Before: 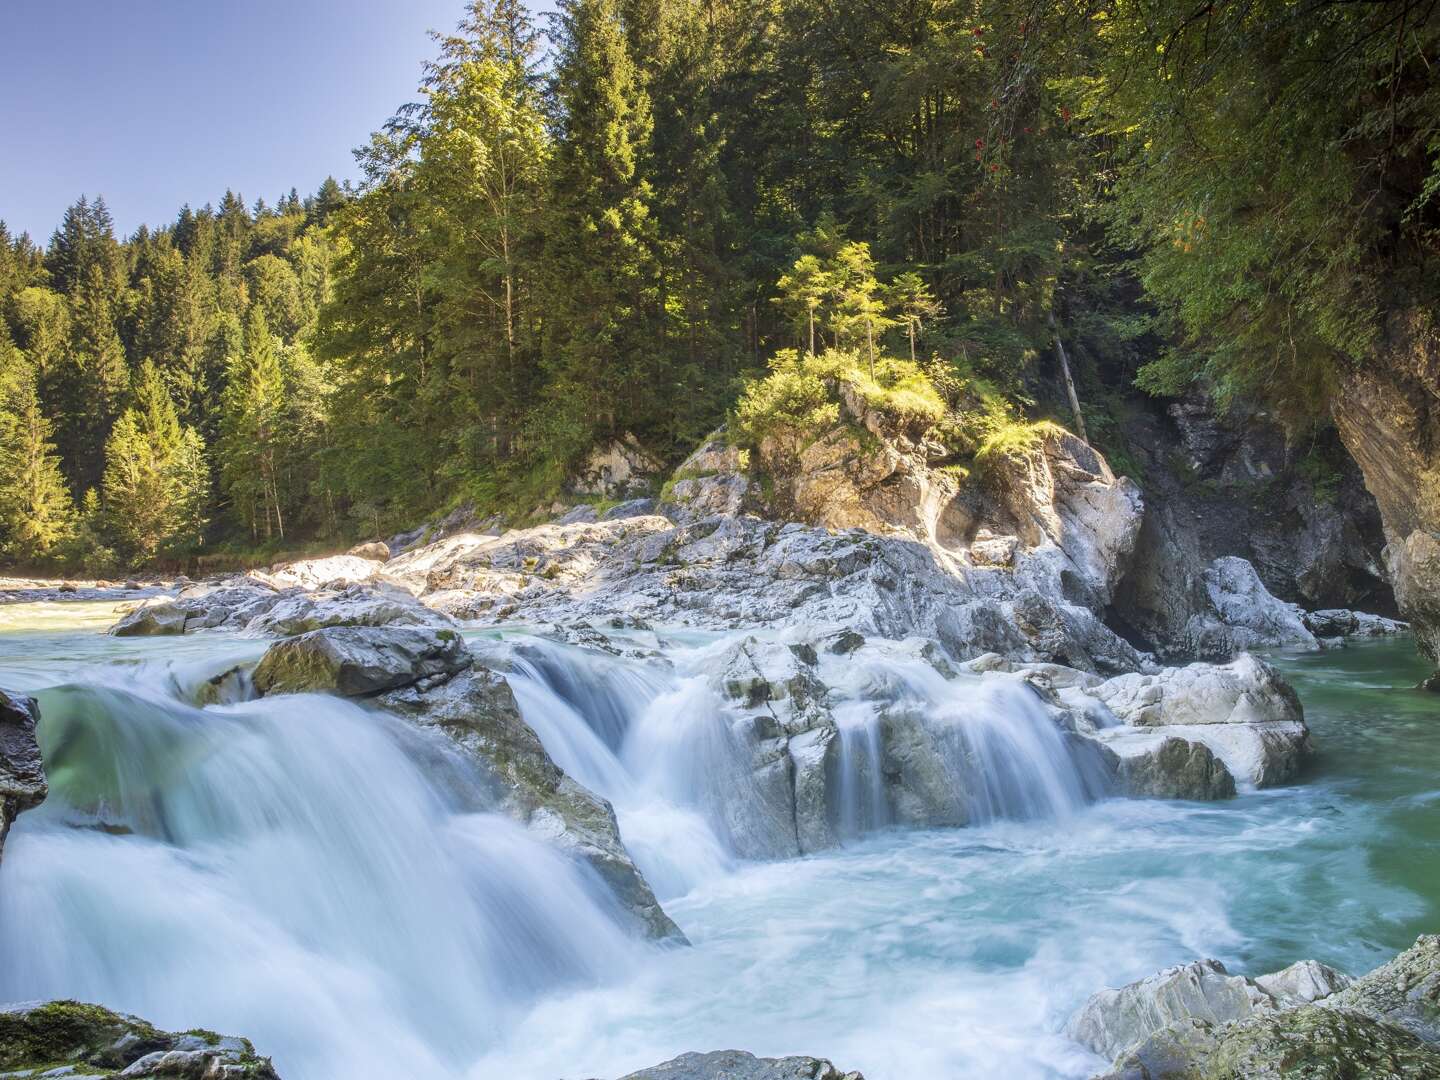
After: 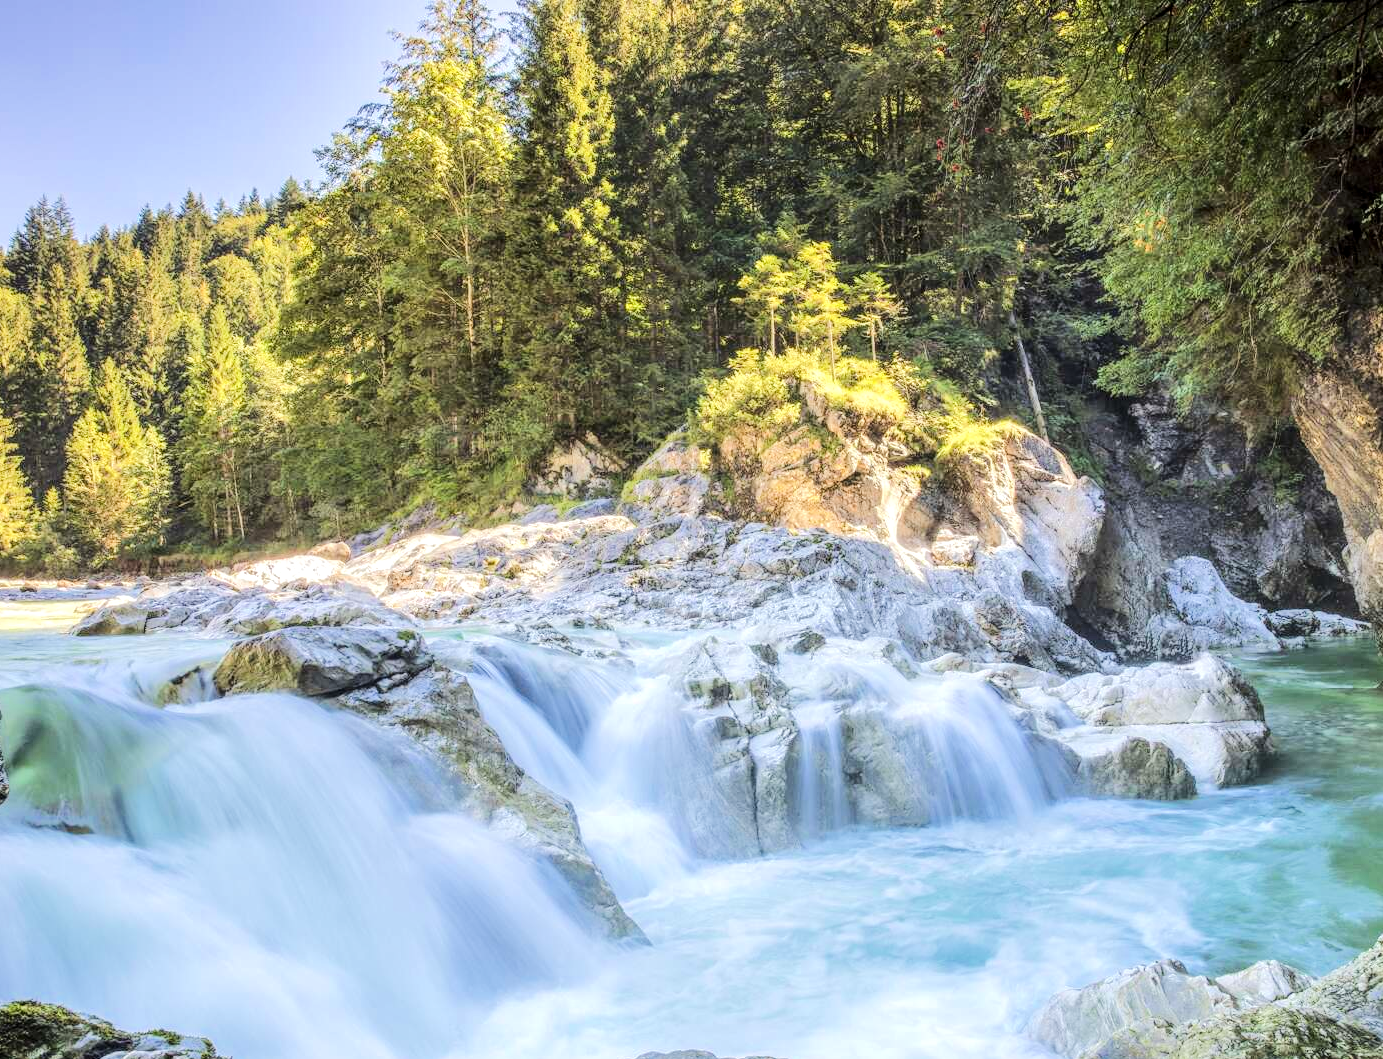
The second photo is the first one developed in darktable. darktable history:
local contrast: highlights 57%, shadows 52%, detail 130%, midtone range 0.454
crop and rotate: left 2.729%, right 1.225%, bottom 1.865%
tone equalizer: -7 EV 0.141 EV, -6 EV 0.567 EV, -5 EV 1.15 EV, -4 EV 1.36 EV, -3 EV 1.12 EV, -2 EV 0.6 EV, -1 EV 0.155 EV, edges refinement/feathering 500, mask exposure compensation -1.57 EV, preserve details no
